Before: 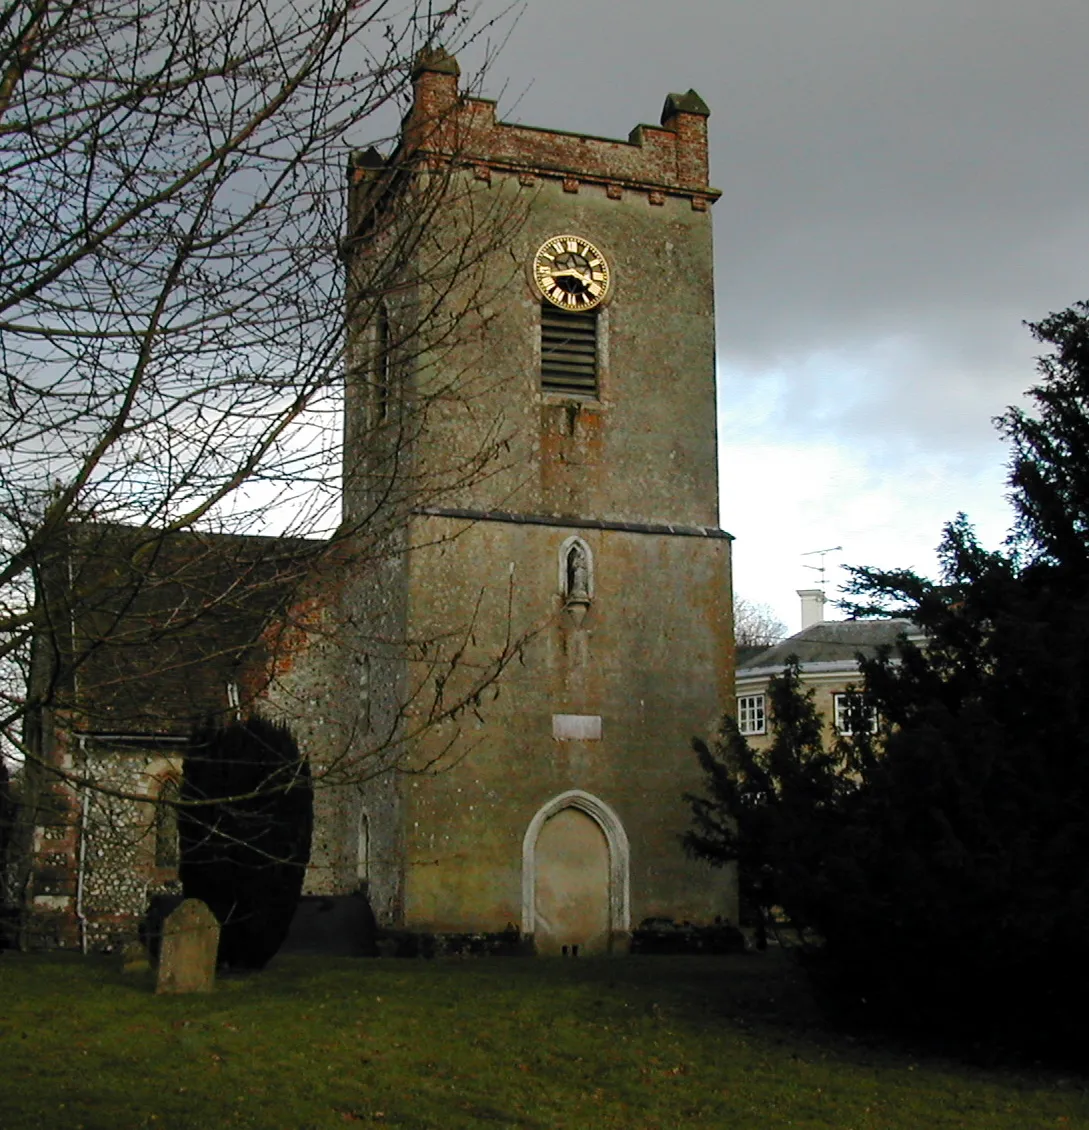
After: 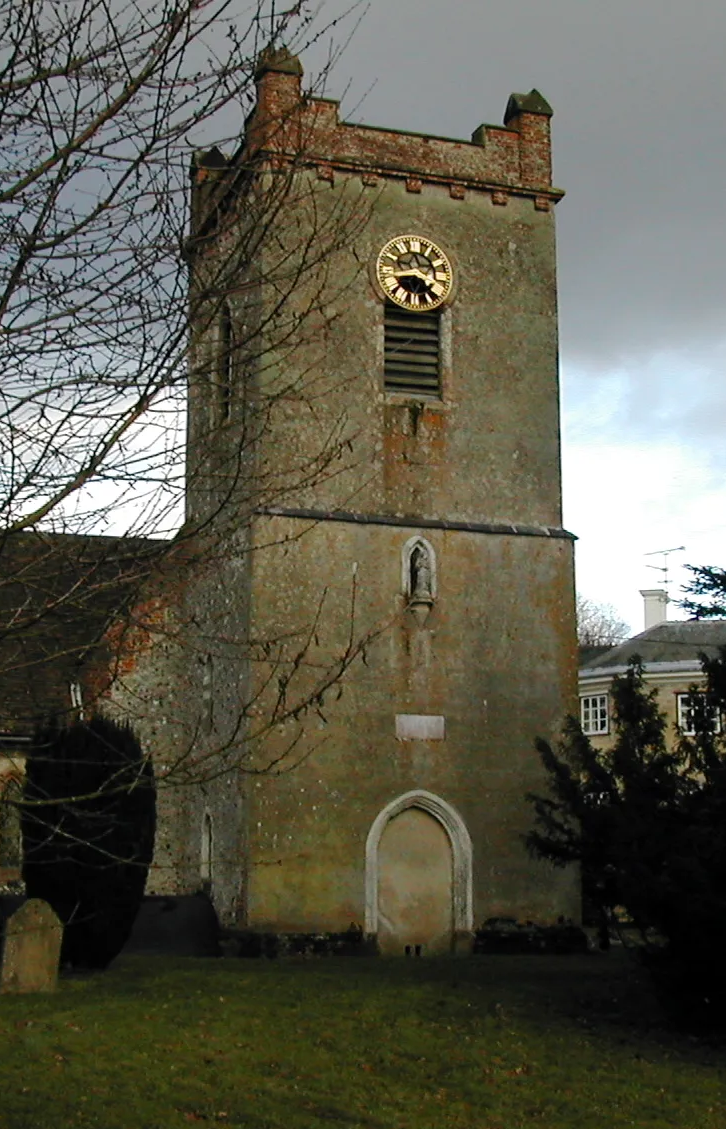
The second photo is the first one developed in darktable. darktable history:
tone equalizer: edges refinement/feathering 500, mask exposure compensation -1.57 EV, preserve details no
crop and rotate: left 14.435%, right 18.834%
